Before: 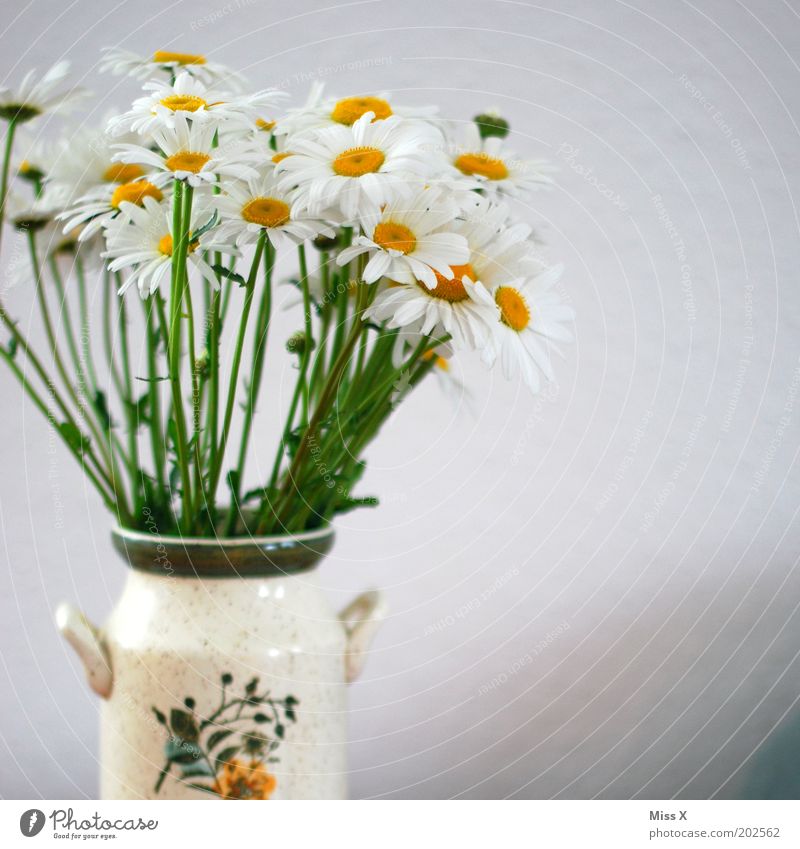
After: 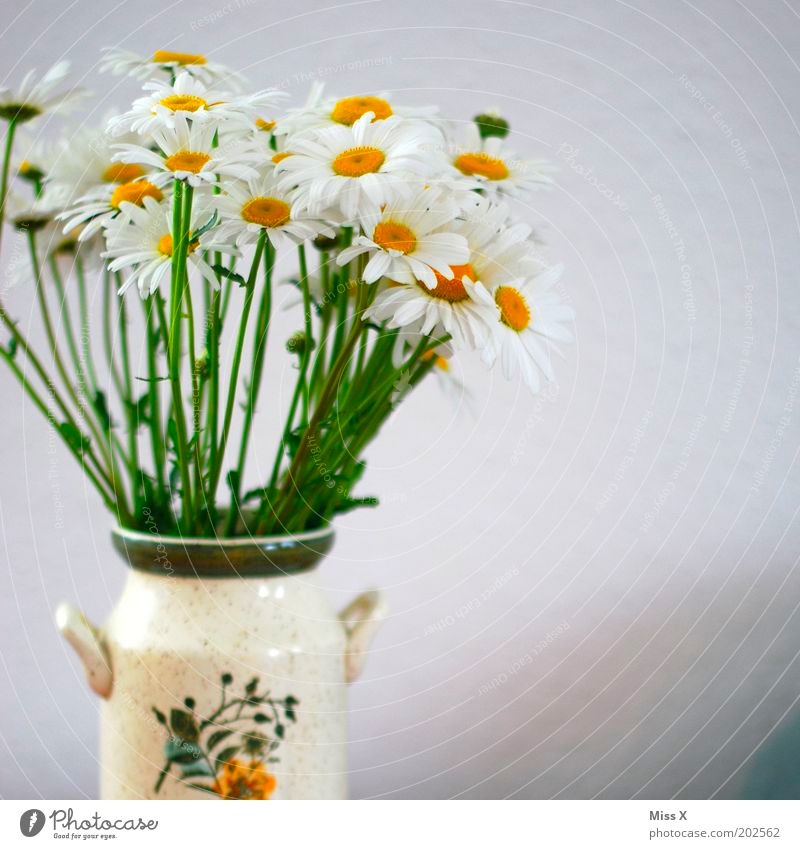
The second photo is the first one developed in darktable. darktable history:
color correction: saturation 1.34
rotate and perspective: automatic cropping original format, crop left 0, crop top 0
